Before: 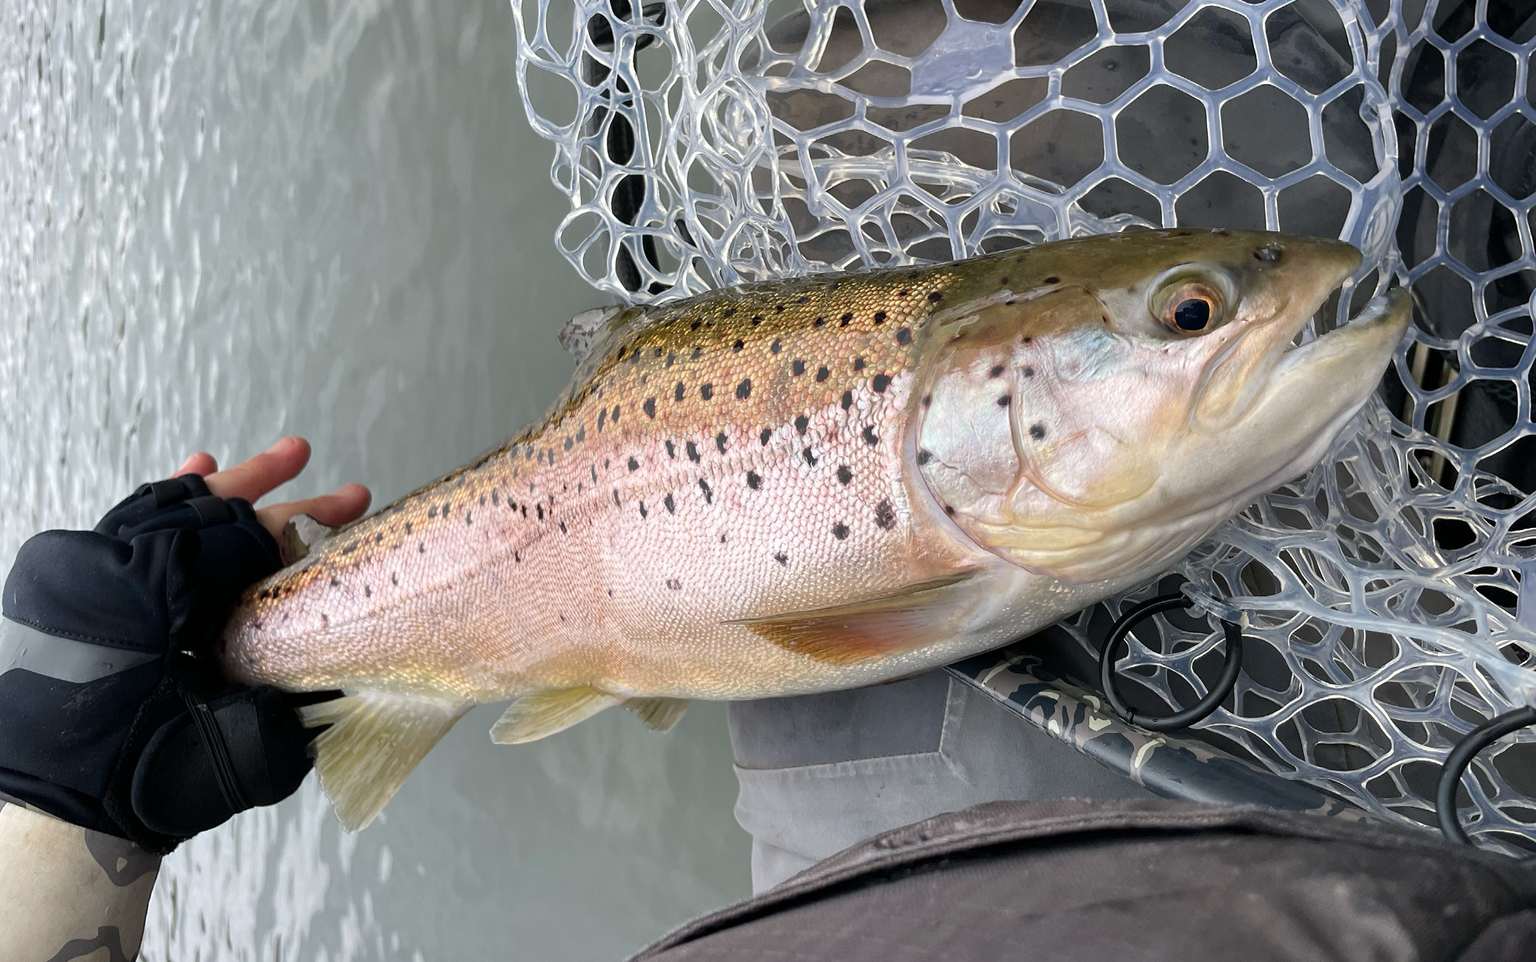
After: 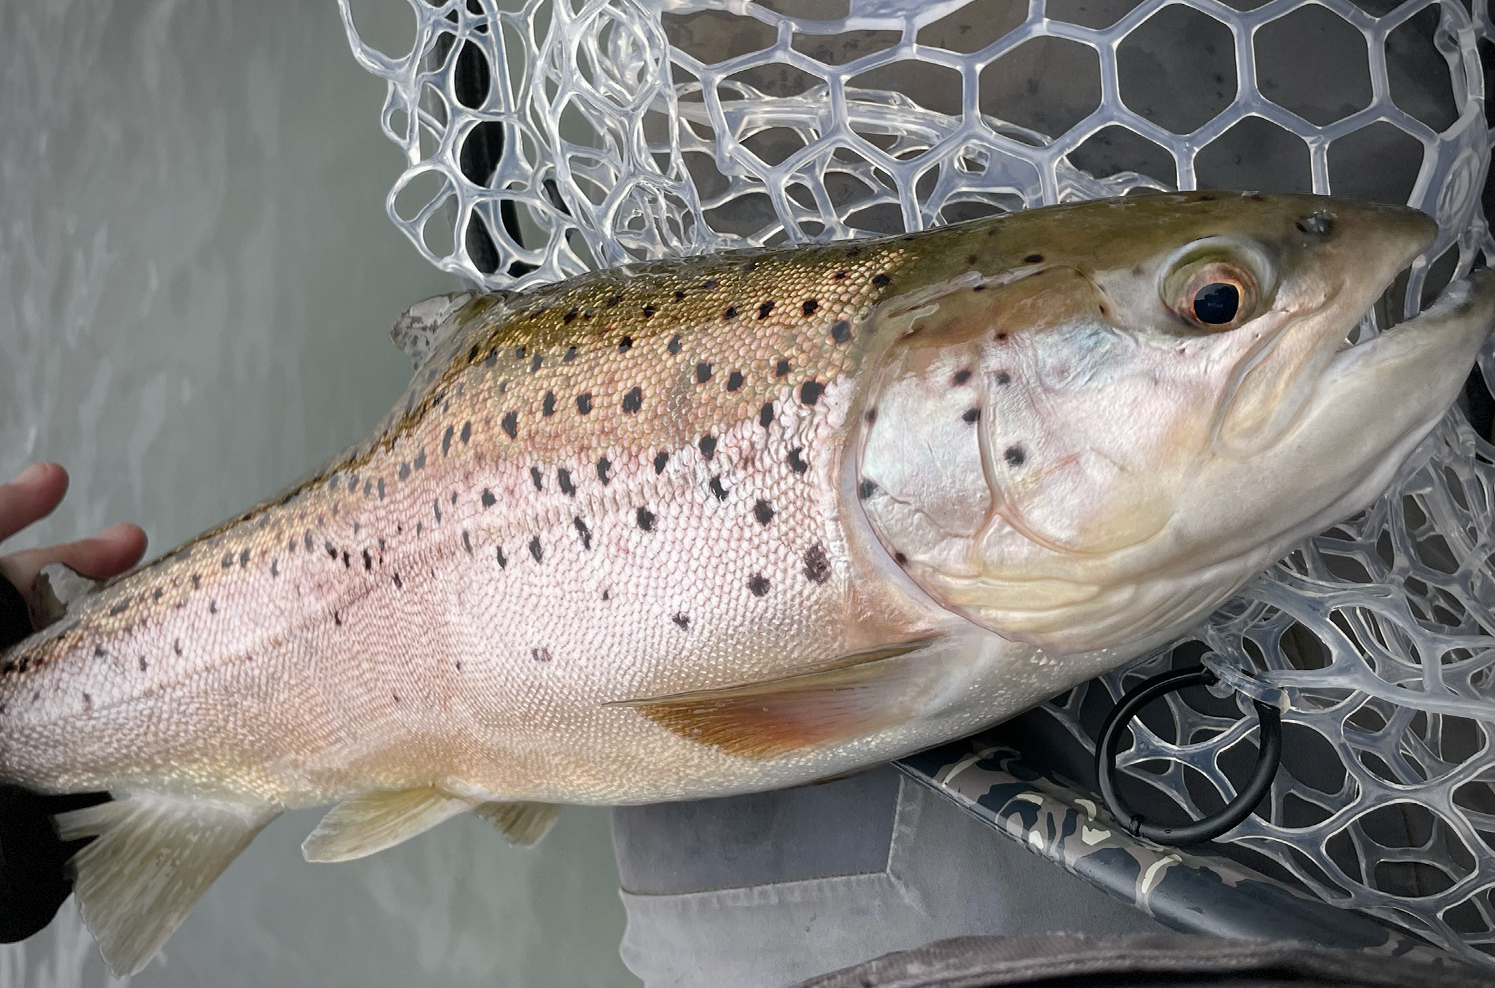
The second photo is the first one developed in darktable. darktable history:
color balance rgb: perceptual saturation grading › global saturation -9.921%, perceptual saturation grading › highlights -25.927%, perceptual saturation grading › shadows 21.094%
vignetting: fall-off start 67.14%, width/height ratio 1.011, dithering 8-bit output
crop: left 16.8%, top 8.537%, right 8.413%, bottom 12.505%
exposure: exposure -0.04 EV, compensate exposure bias true, compensate highlight preservation false
